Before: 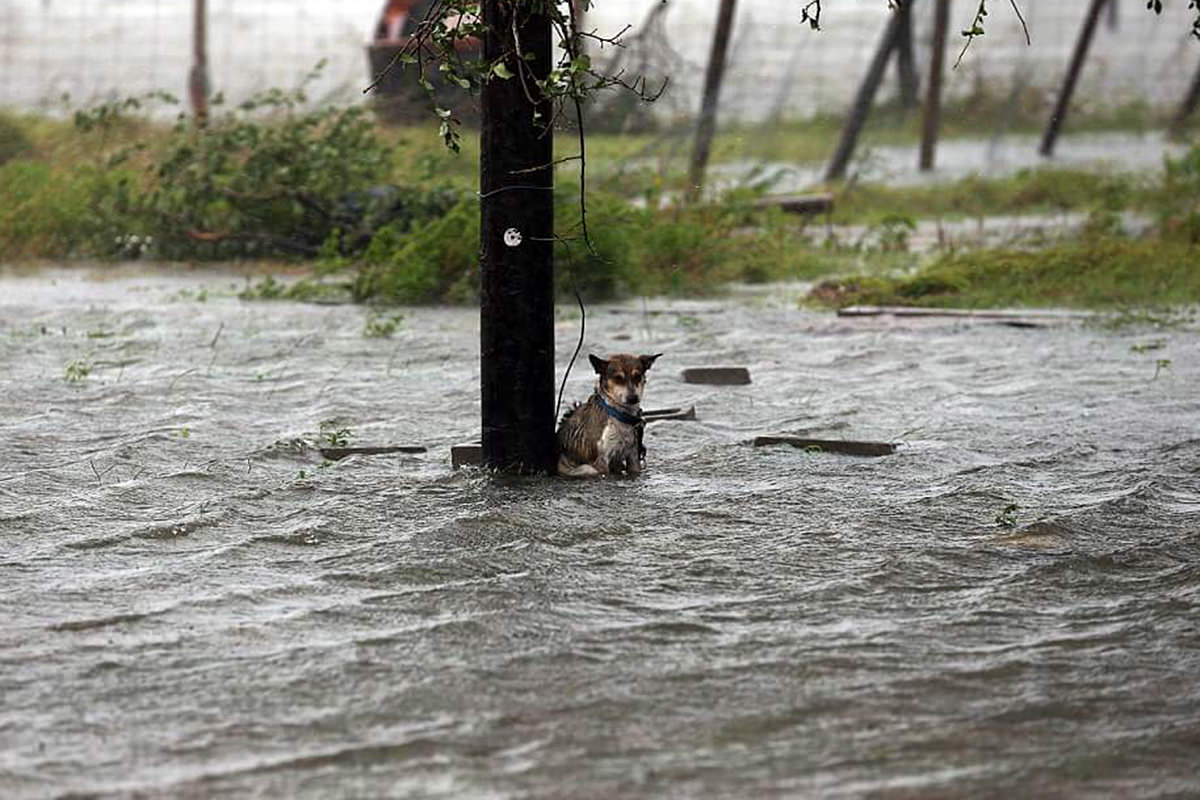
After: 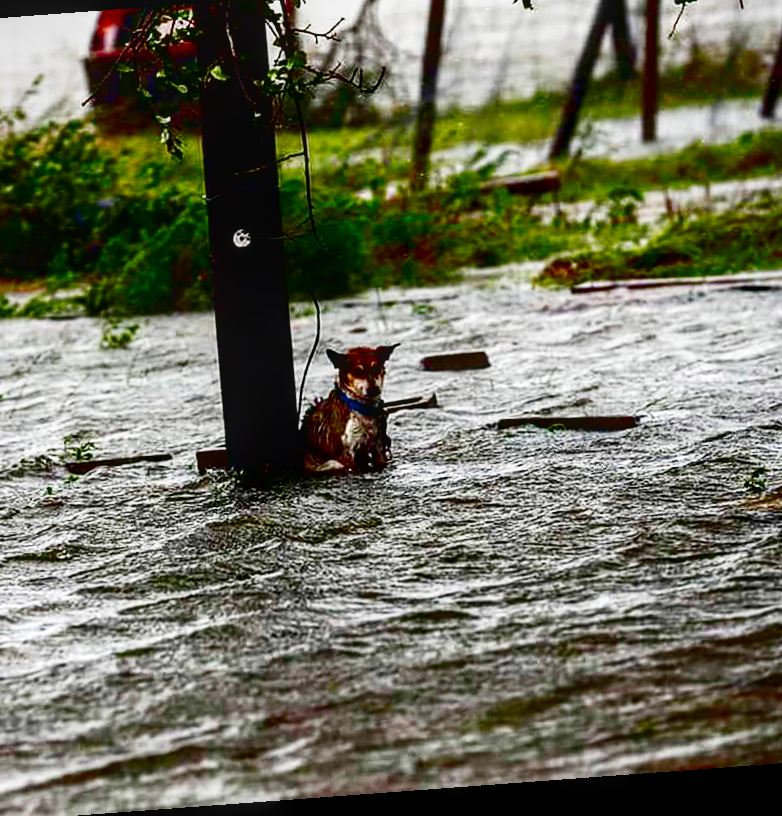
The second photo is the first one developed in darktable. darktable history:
tone equalizer: on, module defaults
contrast brightness saturation: brightness -1, saturation 1
local contrast: on, module defaults
crop and rotate: left 22.918%, top 5.629%, right 14.711%, bottom 2.247%
rotate and perspective: rotation -4.25°, automatic cropping off
base curve: curves: ch0 [(0, 0) (0, 0) (0.002, 0.001) (0.008, 0.003) (0.019, 0.011) (0.037, 0.037) (0.064, 0.11) (0.102, 0.232) (0.152, 0.379) (0.216, 0.524) (0.296, 0.665) (0.394, 0.789) (0.512, 0.881) (0.651, 0.945) (0.813, 0.986) (1, 1)], preserve colors none
